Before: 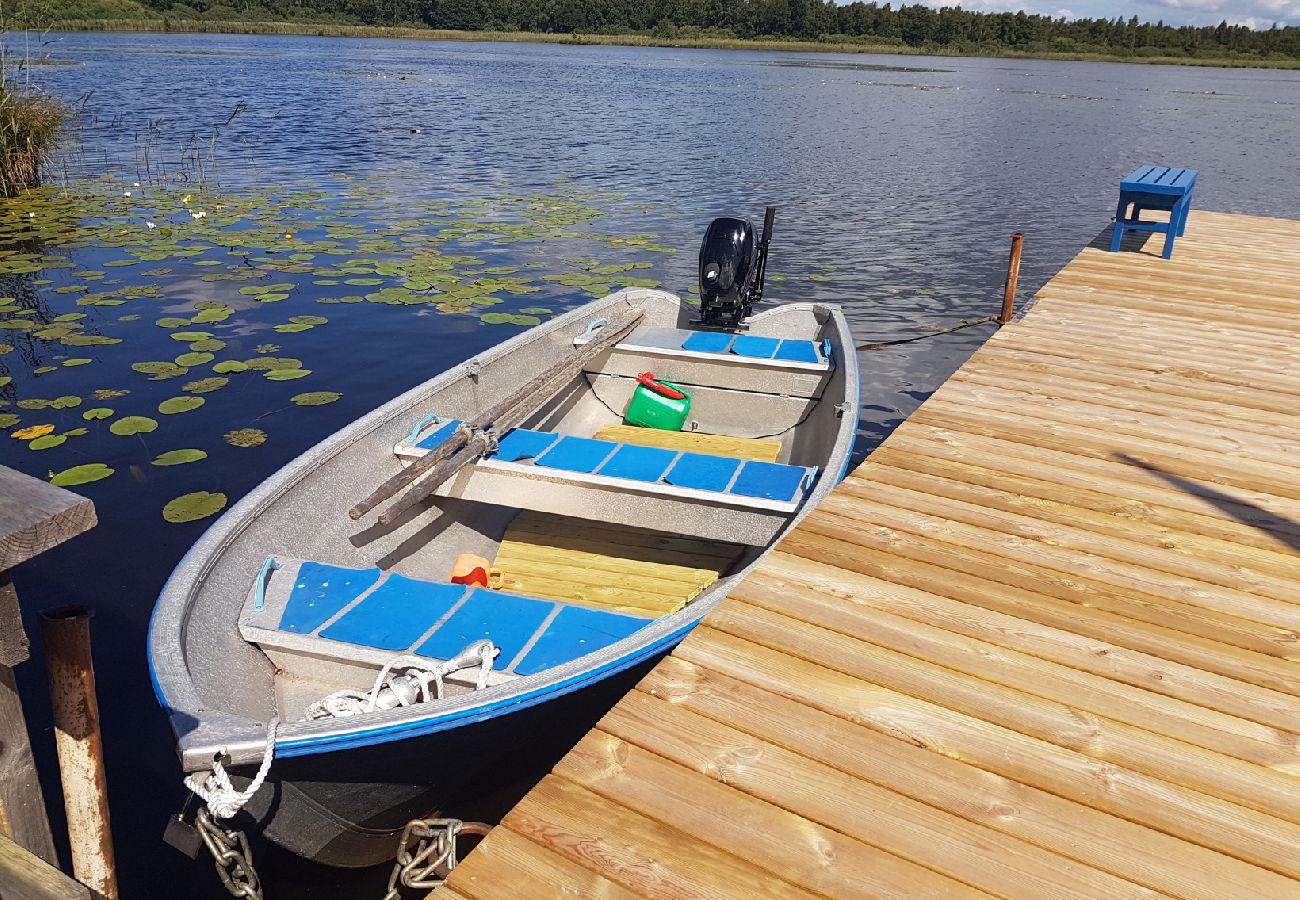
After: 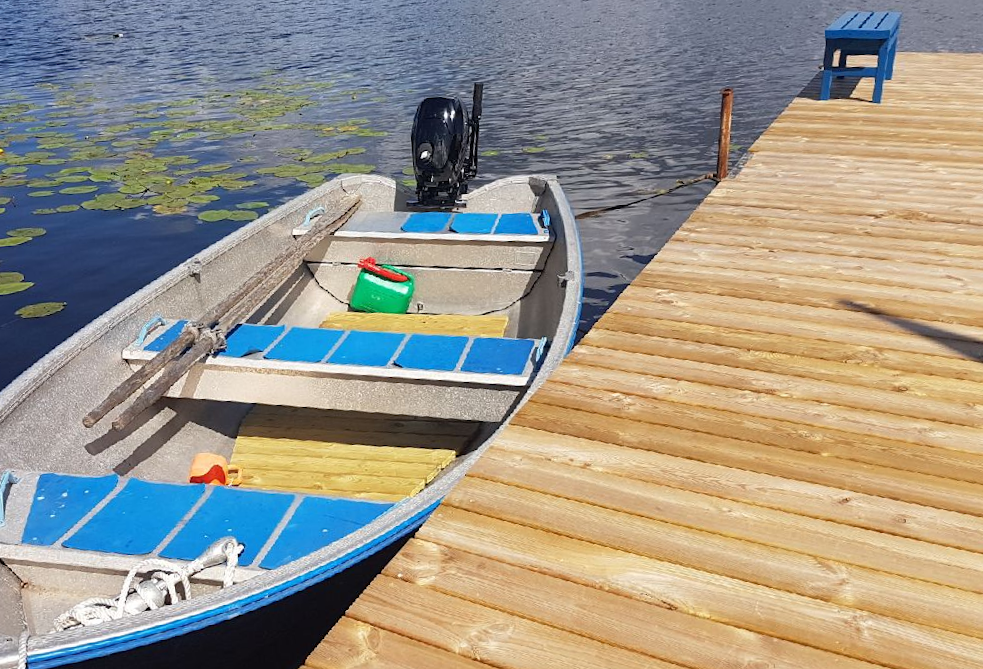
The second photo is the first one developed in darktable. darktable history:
crop: left 19.159%, top 9.58%, bottom 9.58%
rotate and perspective: rotation -4.57°, crop left 0.054, crop right 0.944, crop top 0.087, crop bottom 0.914
